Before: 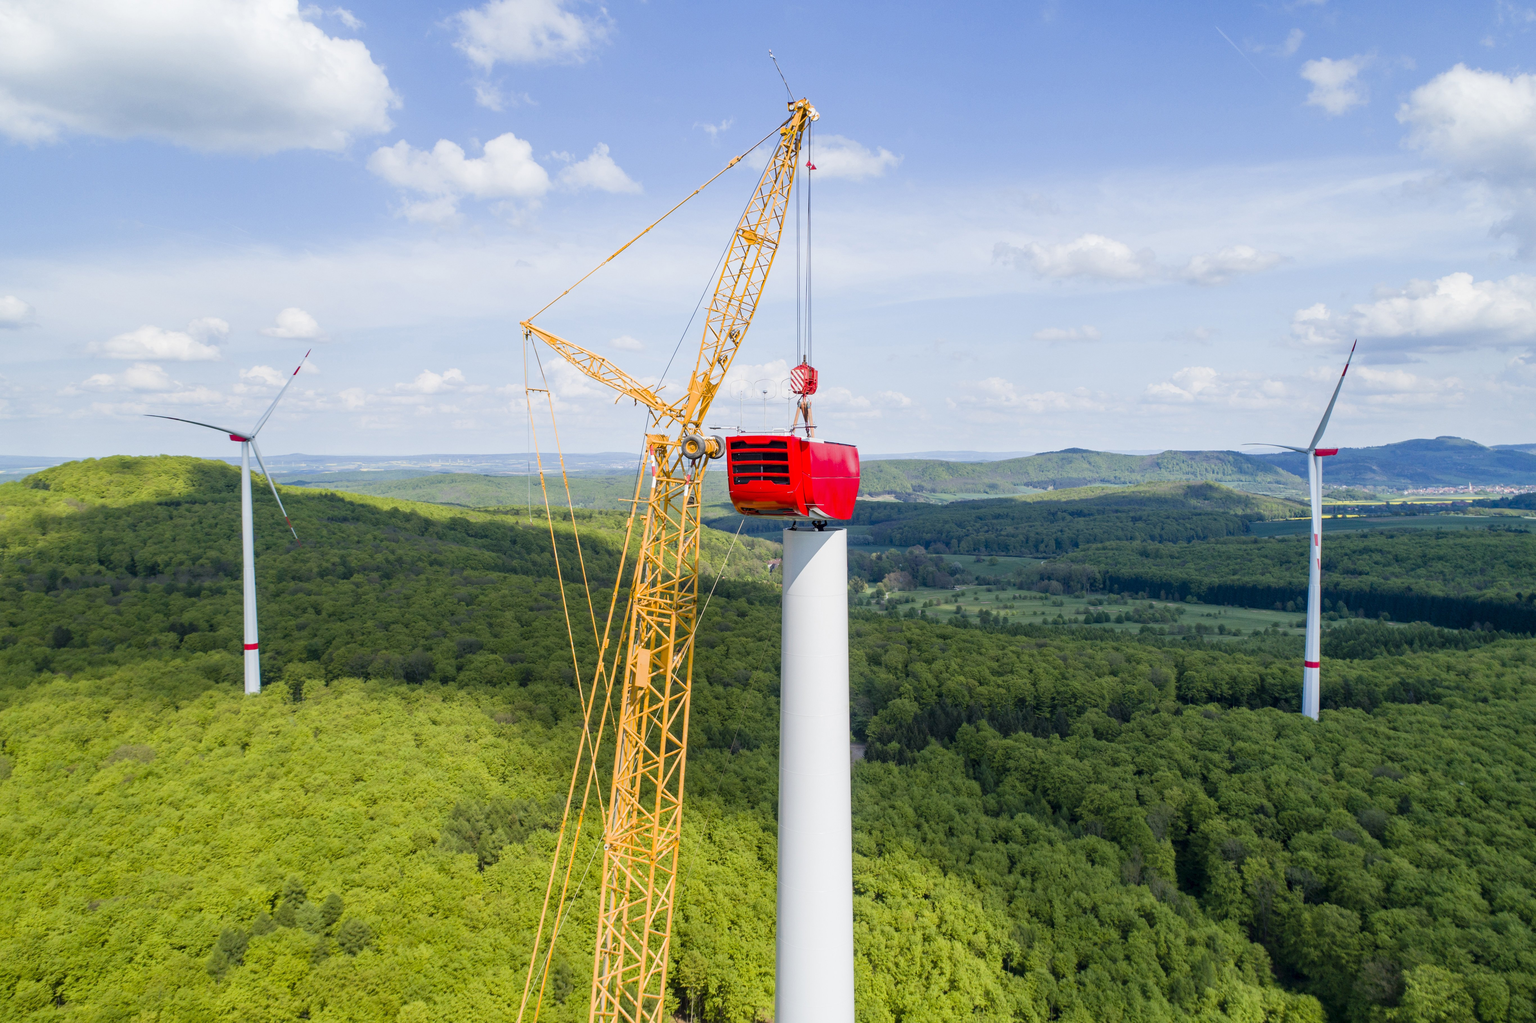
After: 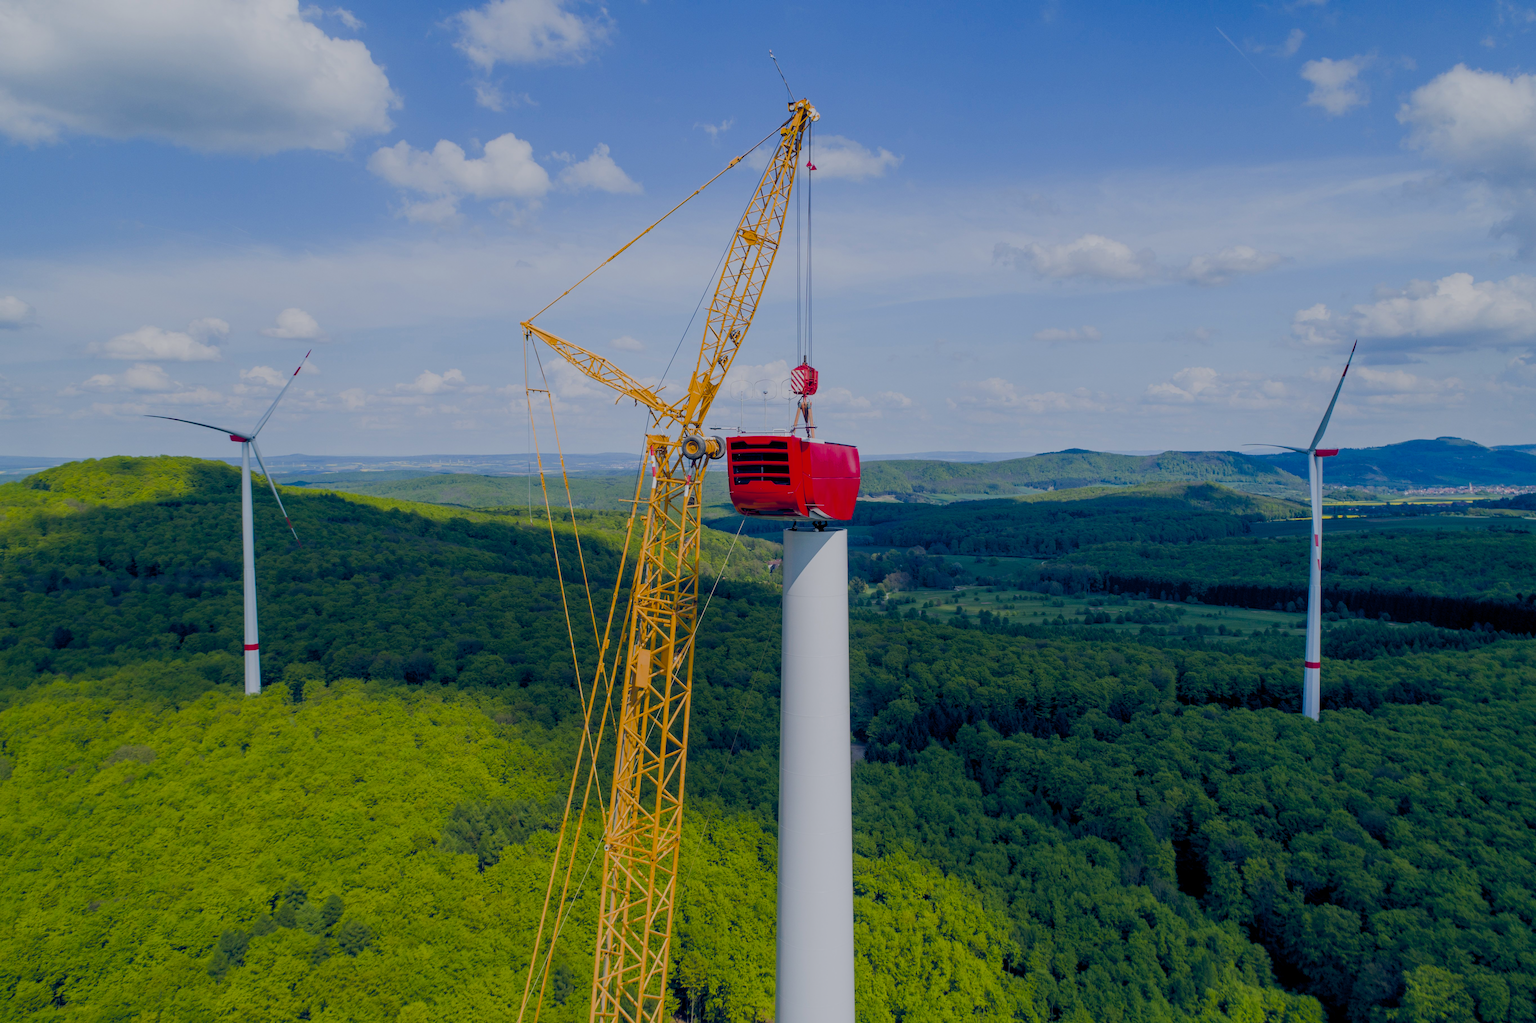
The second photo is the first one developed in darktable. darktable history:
color balance rgb: shadows lift › luminance -7.55%, shadows lift › chroma 2.08%, shadows lift › hue 167.67°, global offset › luminance -0.304%, global offset › chroma 0.314%, global offset › hue 259.54°, linear chroma grading › global chroma 14.822%, perceptual saturation grading › global saturation 30.265%, contrast 5.273%
exposure: exposure -0.988 EV, compensate highlight preservation false
